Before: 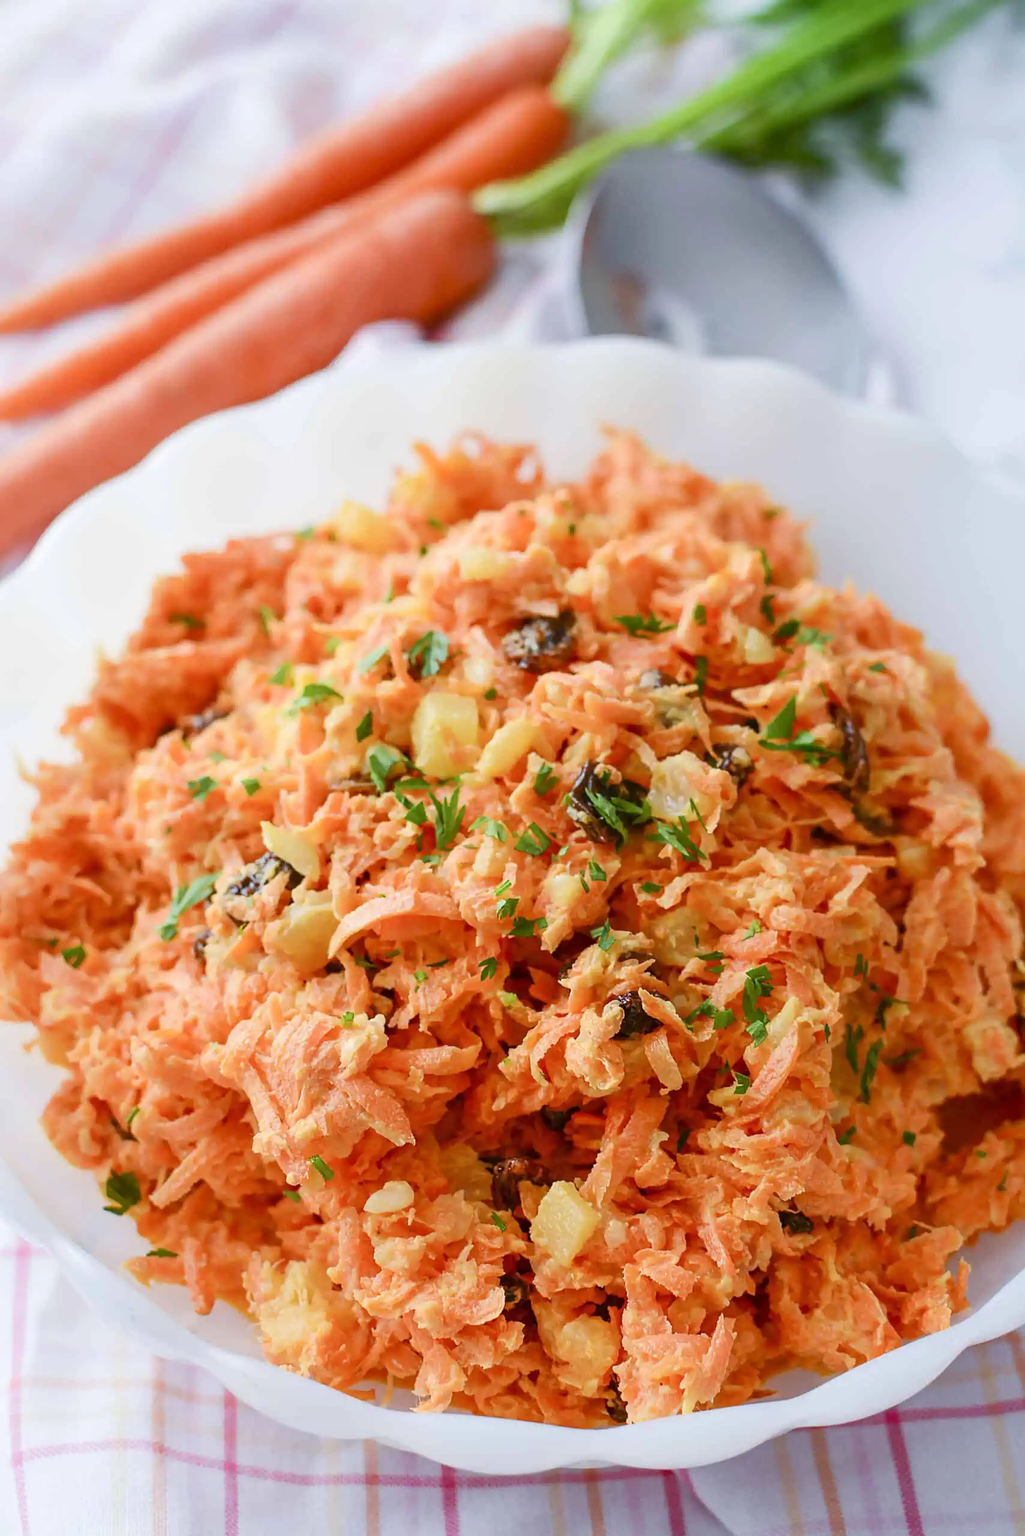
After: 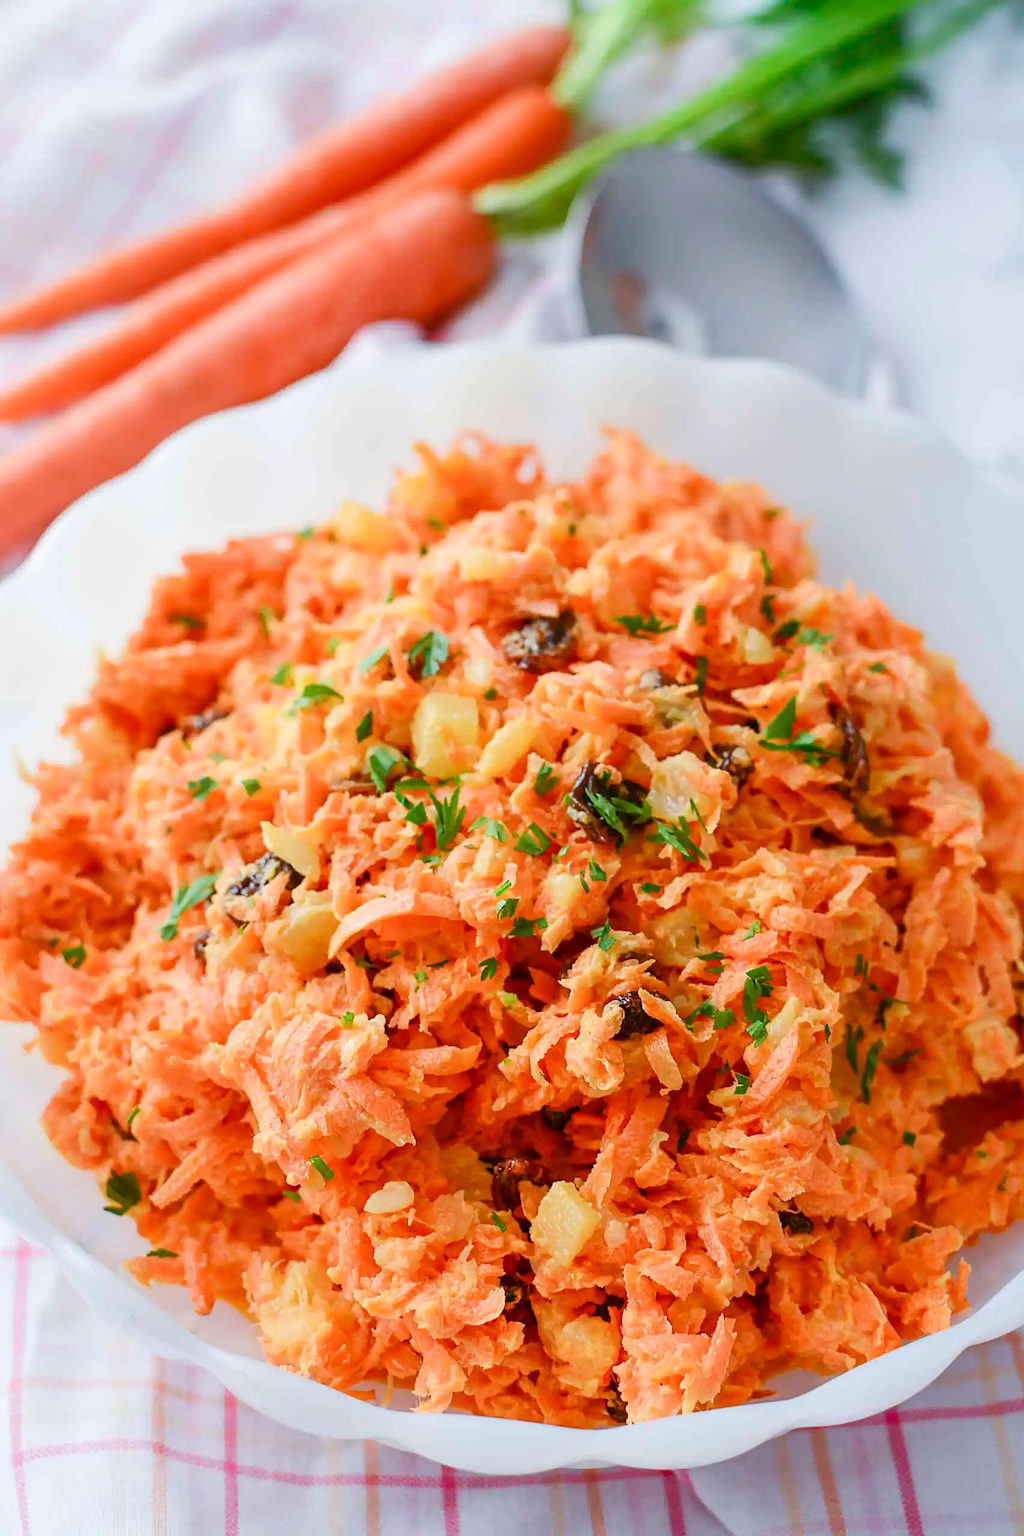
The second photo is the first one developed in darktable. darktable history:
shadows and highlights: shadows 75.07, highlights -23.46, soften with gaussian
